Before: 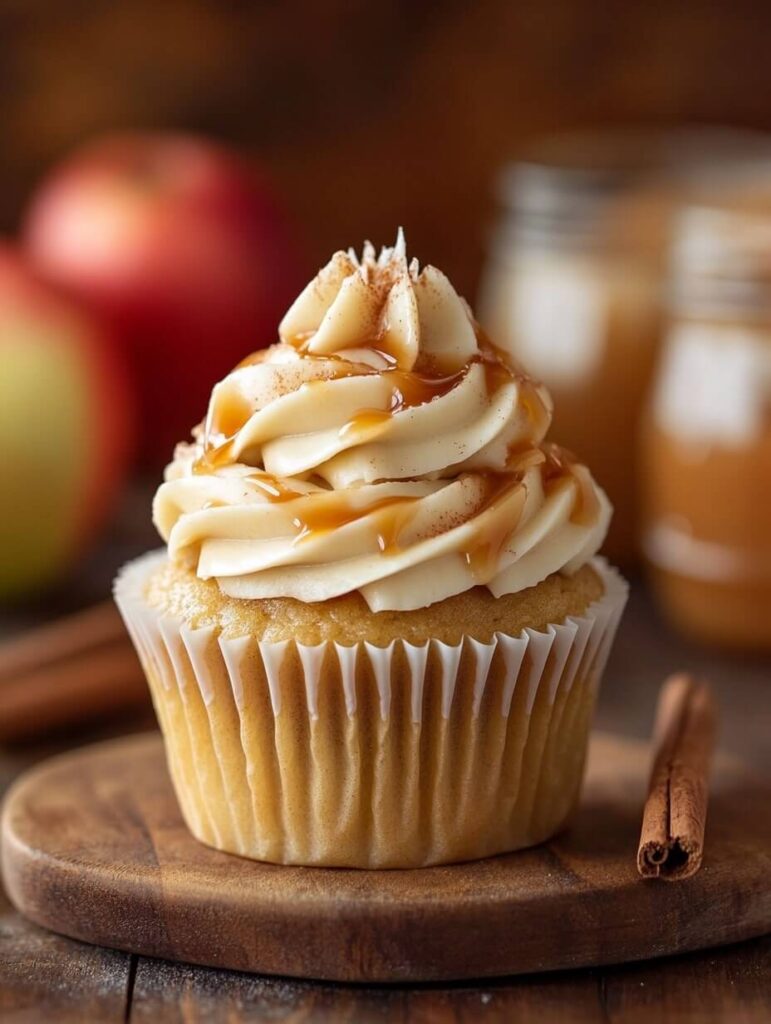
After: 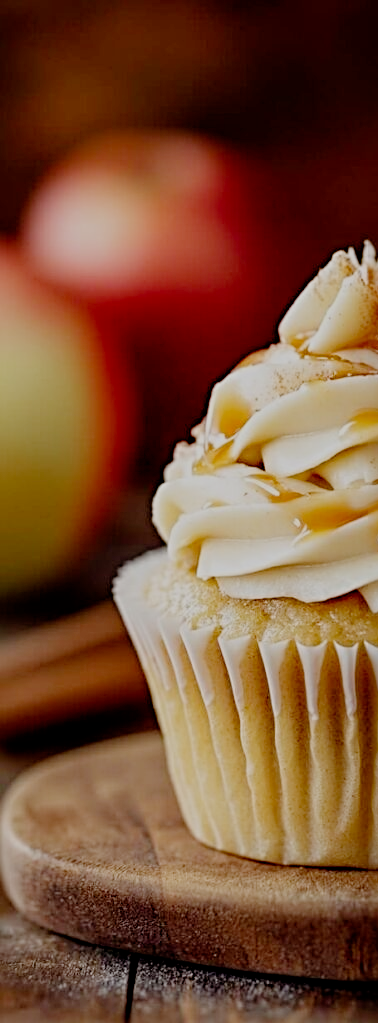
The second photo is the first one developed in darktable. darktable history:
crop and rotate: left 0%, top 0%, right 50.845%
sharpen: radius 4
filmic rgb: middle gray luminance 18%, black relative exposure -7.5 EV, white relative exposure 8.5 EV, threshold 6 EV, target black luminance 0%, hardness 2.23, latitude 18.37%, contrast 0.878, highlights saturation mix 5%, shadows ↔ highlights balance 10.15%, add noise in highlights 0, preserve chrominance no, color science v3 (2019), use custom middle-gray values true, iterations of high-quality reconstruction 0, contrast in highlights soft, enable highlight reconstruction true
